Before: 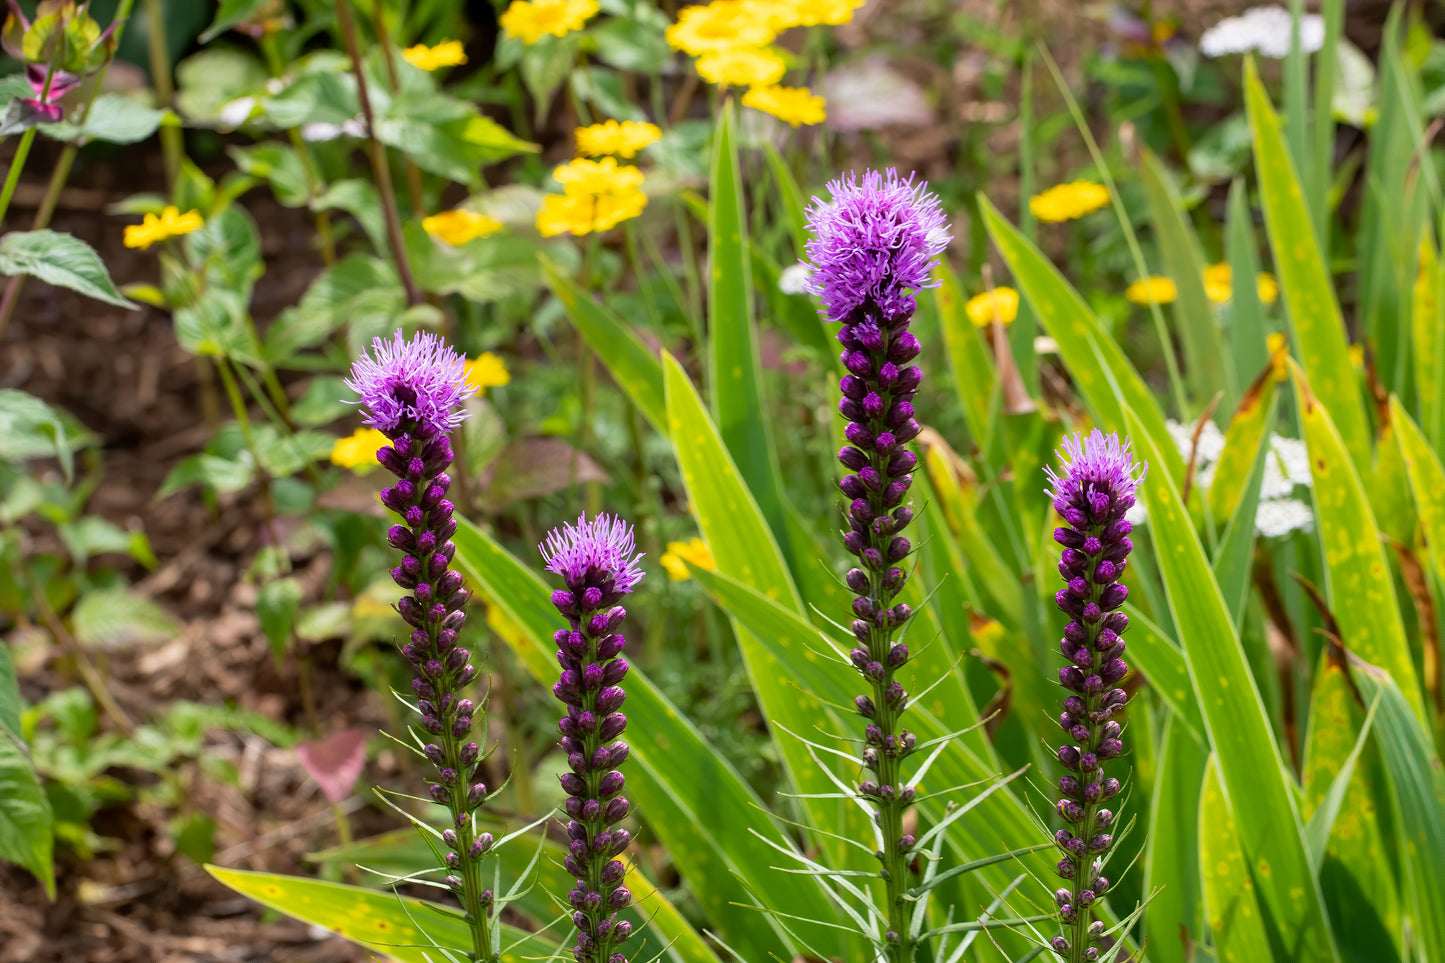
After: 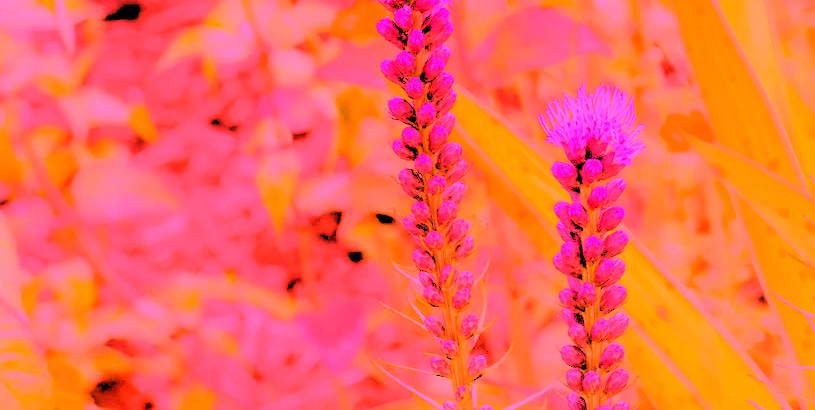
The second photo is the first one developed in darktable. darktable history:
crop: top 44.483%, right 43.593%, bottom 12.892%
base curve: curves: ch0 [(0, 0) (0.557, 0.834) (1, 1)]
rgb levels: levels [[0.027, 0.429, 0.996], [0, 0.5, 1], [0, 0.5, 1]]
white balance: red 4.26, blue 1.802
